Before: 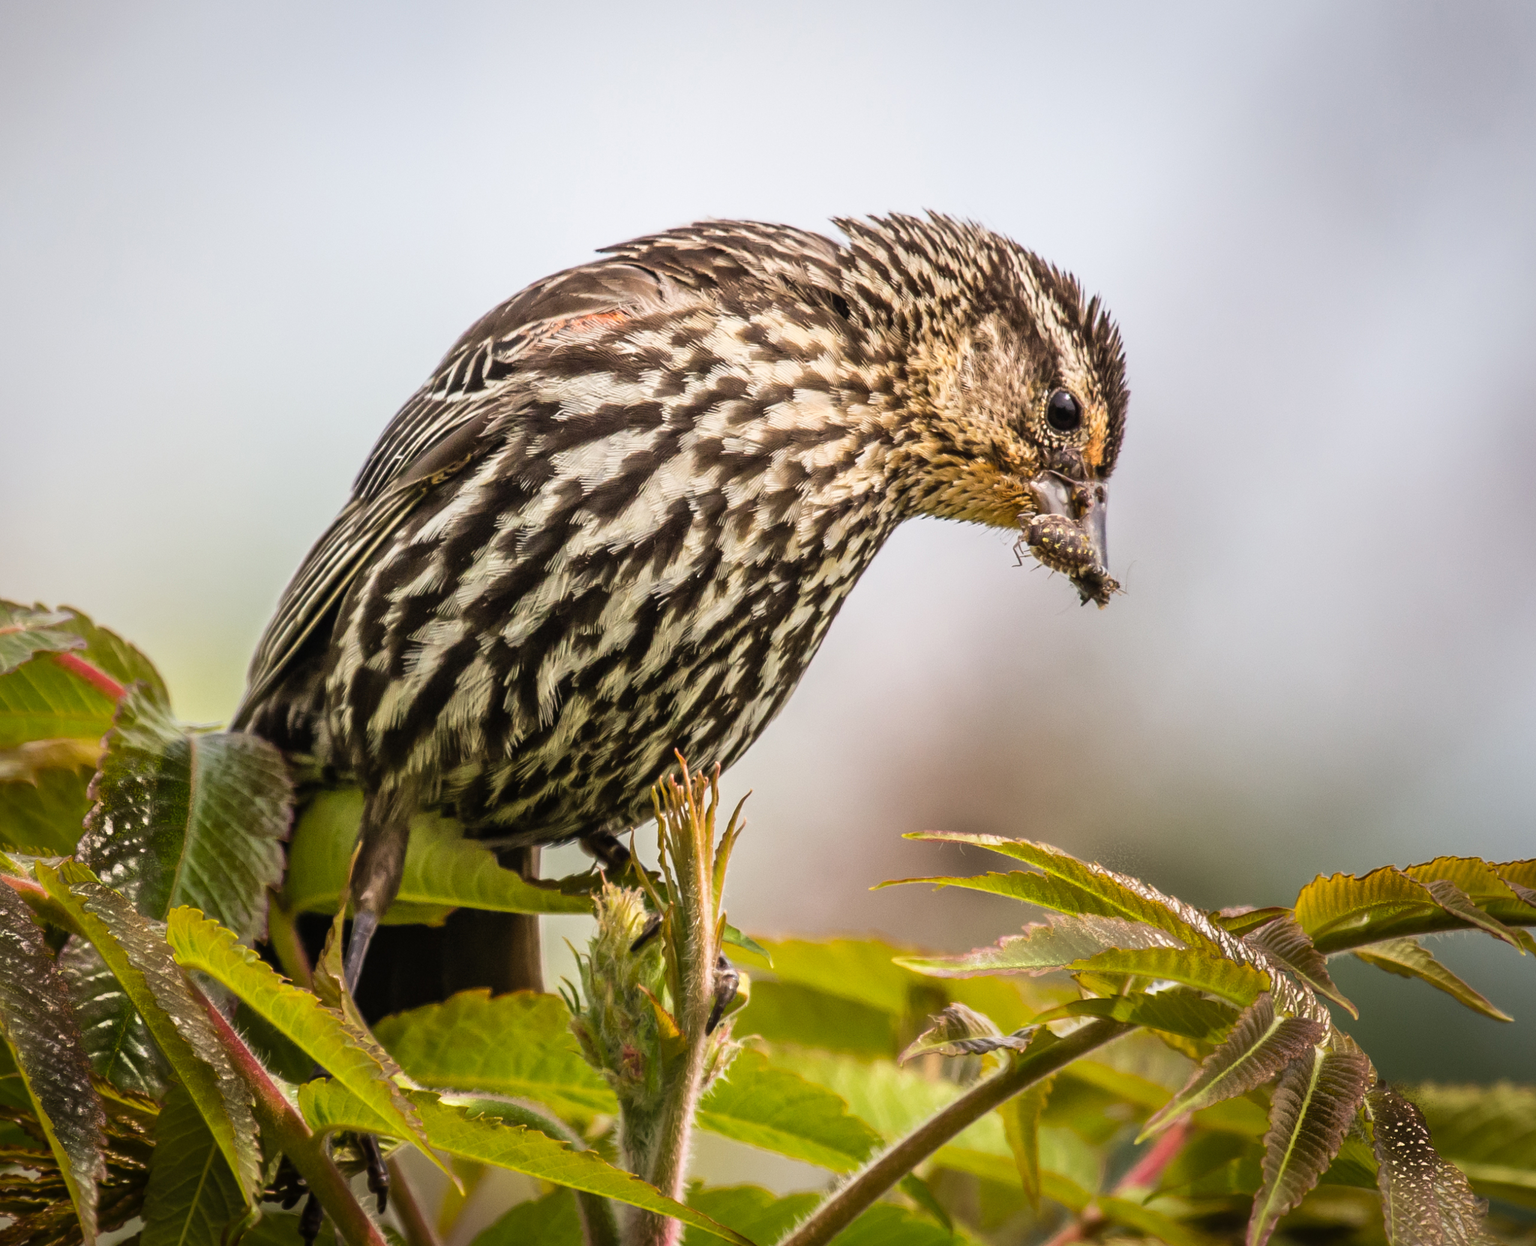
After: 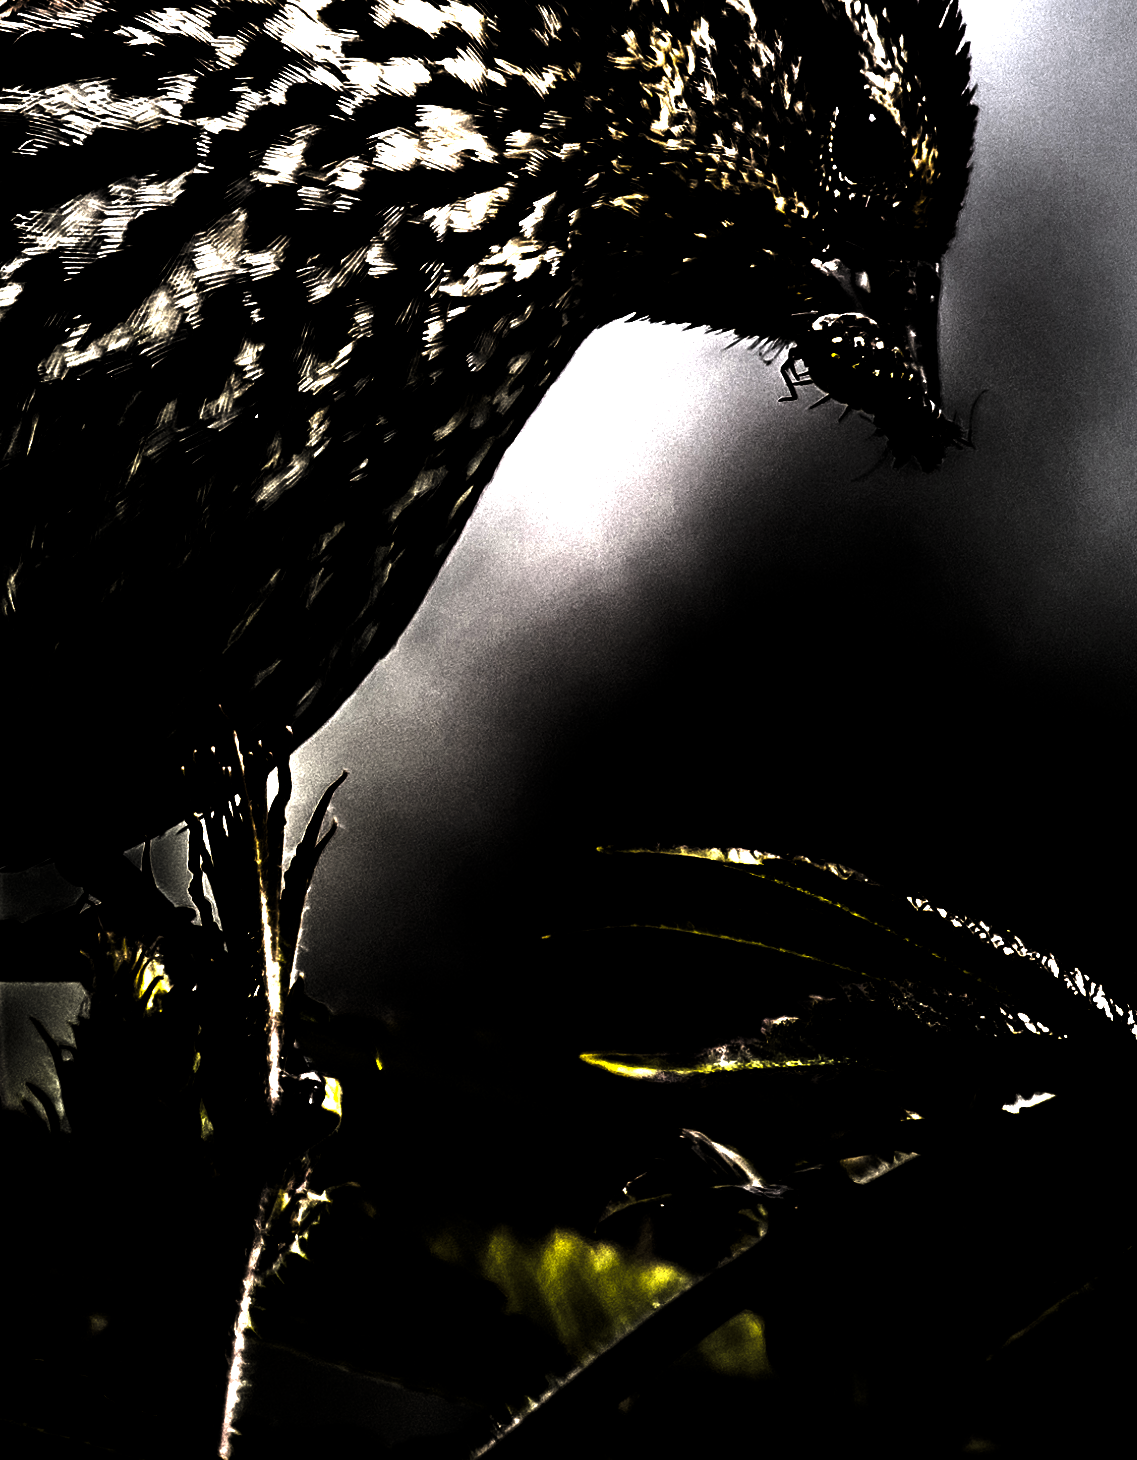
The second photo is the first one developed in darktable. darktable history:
crop: left 35.432%, top 26.233%, right 20.145%, bottom 3.432%
color balance rgb: linear chroma grading › global chroma 9%, perceptual saturation grading › global saturation 36%, perceptual brilliance grading › global brilliance 15%, perceptual brilliance grading › shadows -35%, global vibrance 15%
tone equalizer: -8 EV -0.55 EV
levels: levels [0.721, 0.937, 0.997]
